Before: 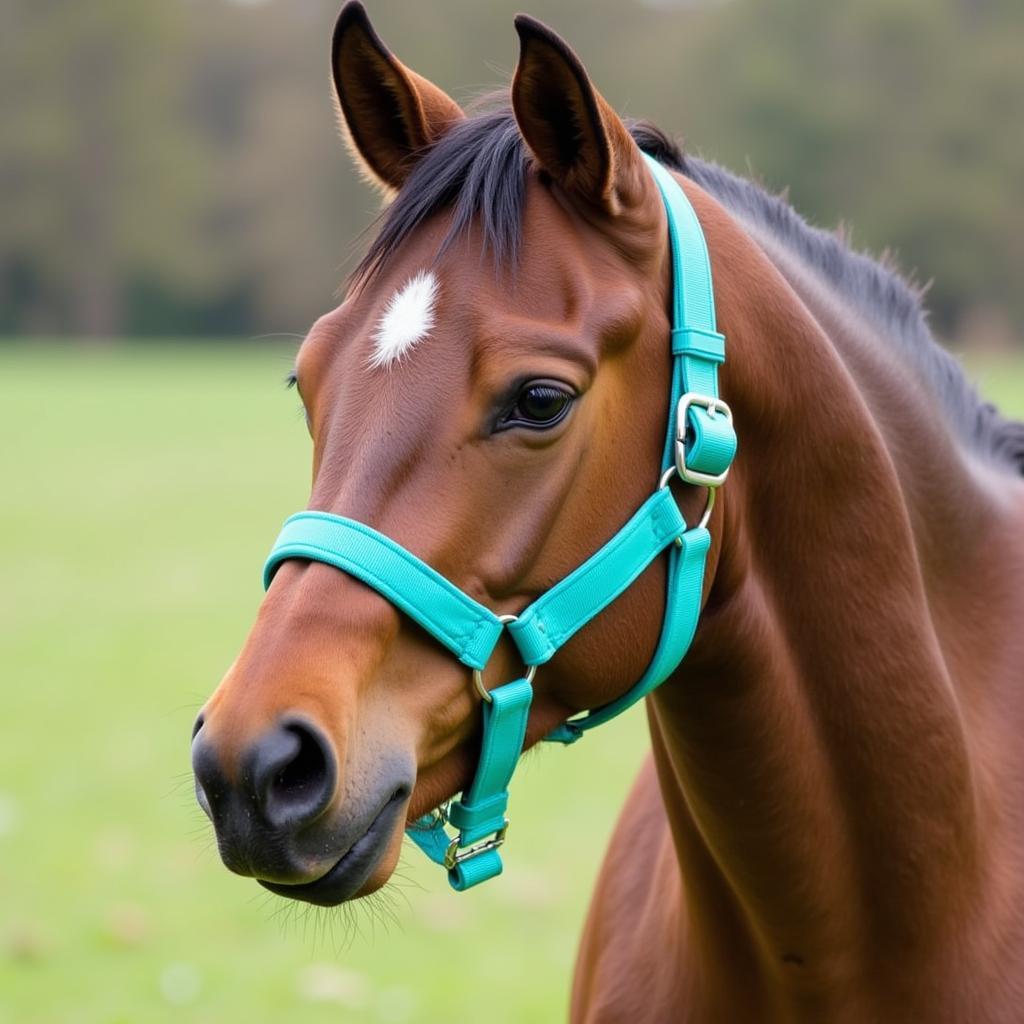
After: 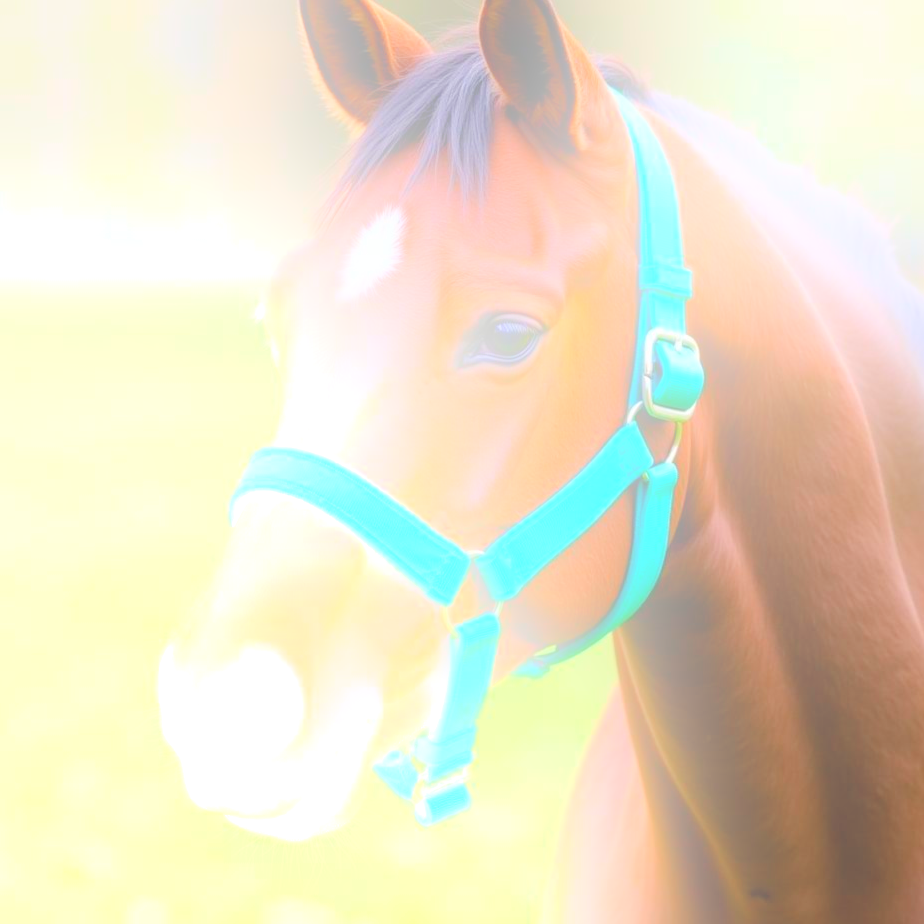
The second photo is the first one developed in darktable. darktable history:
bloom: size 25%, threshold 5%, strength 90%
crop: left 3.305%, top 6.436%, right 6.389%, bottom 3.258%
